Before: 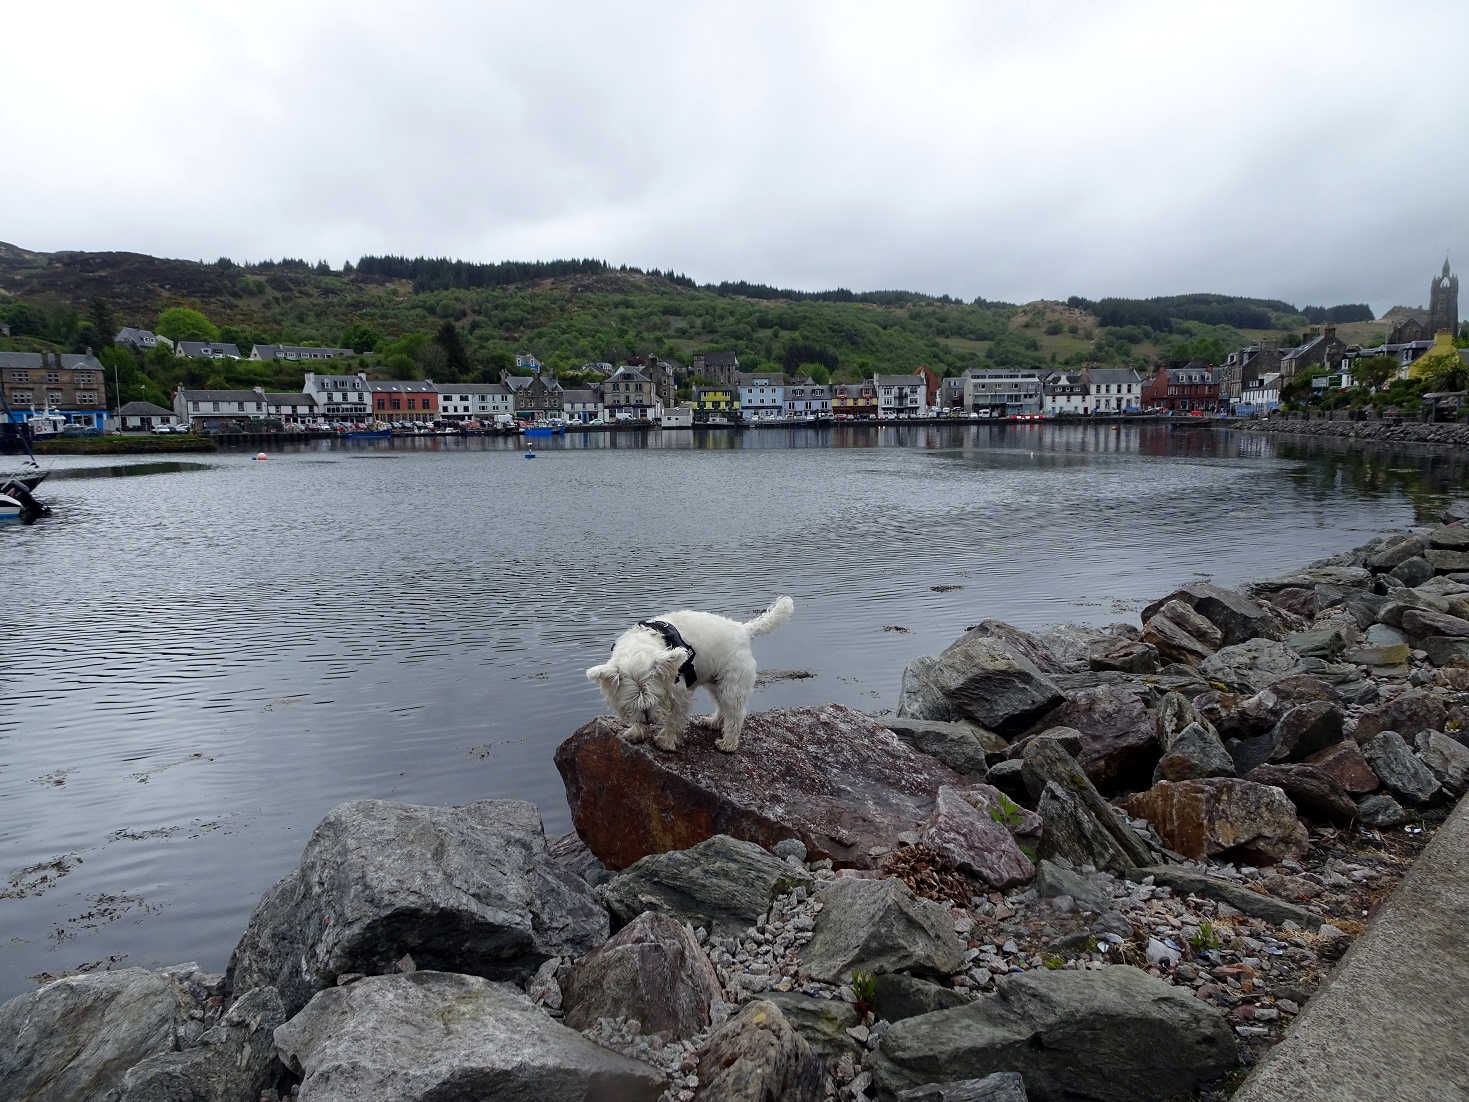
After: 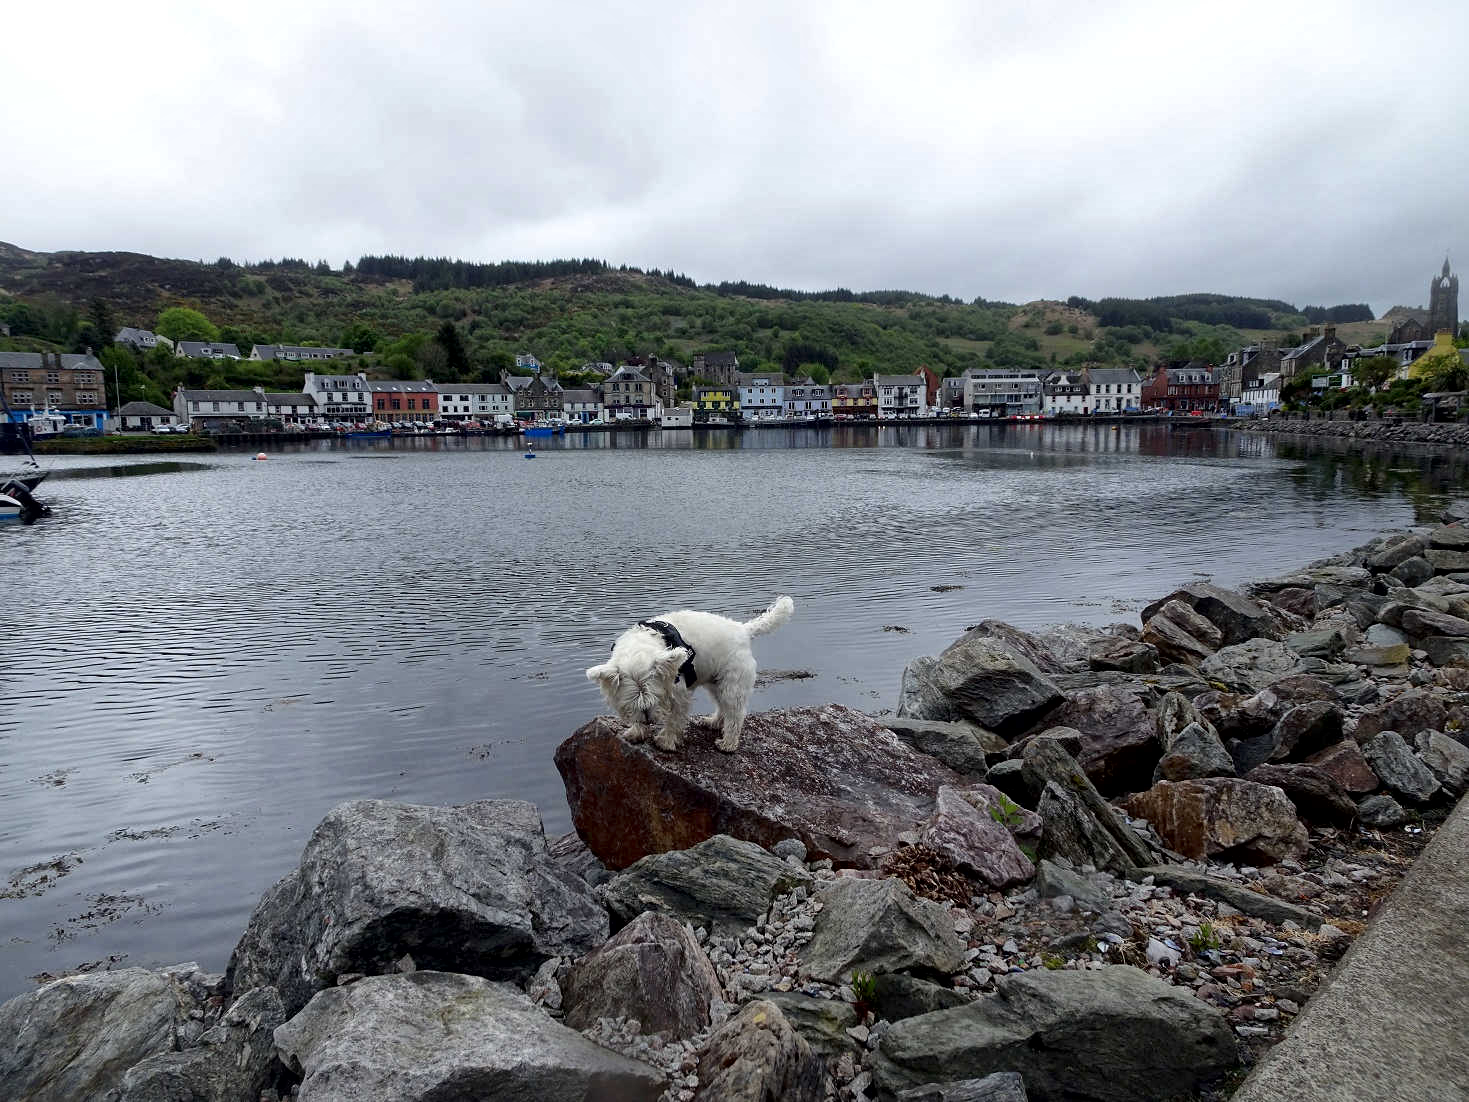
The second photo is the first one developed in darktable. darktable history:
local contrast: mode bilateral grid, contrast 19, coarseness 50, detail 143%, midtone range 0.2
